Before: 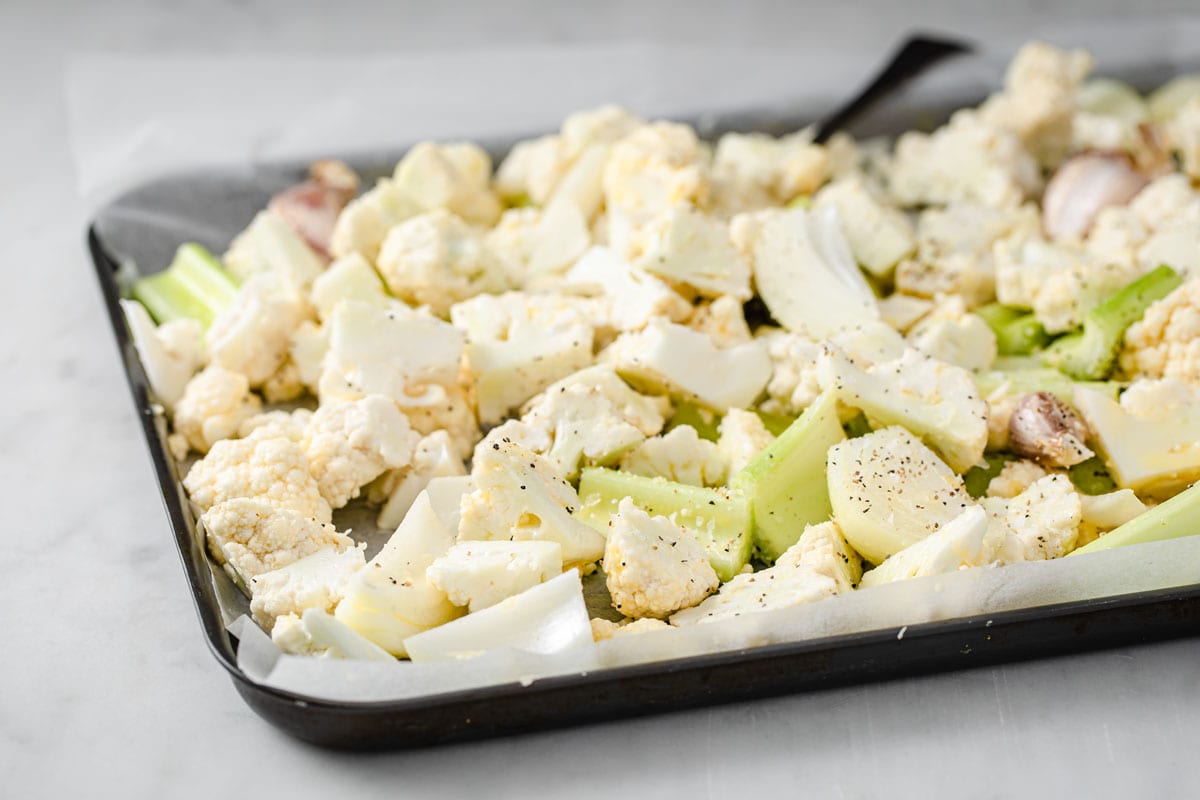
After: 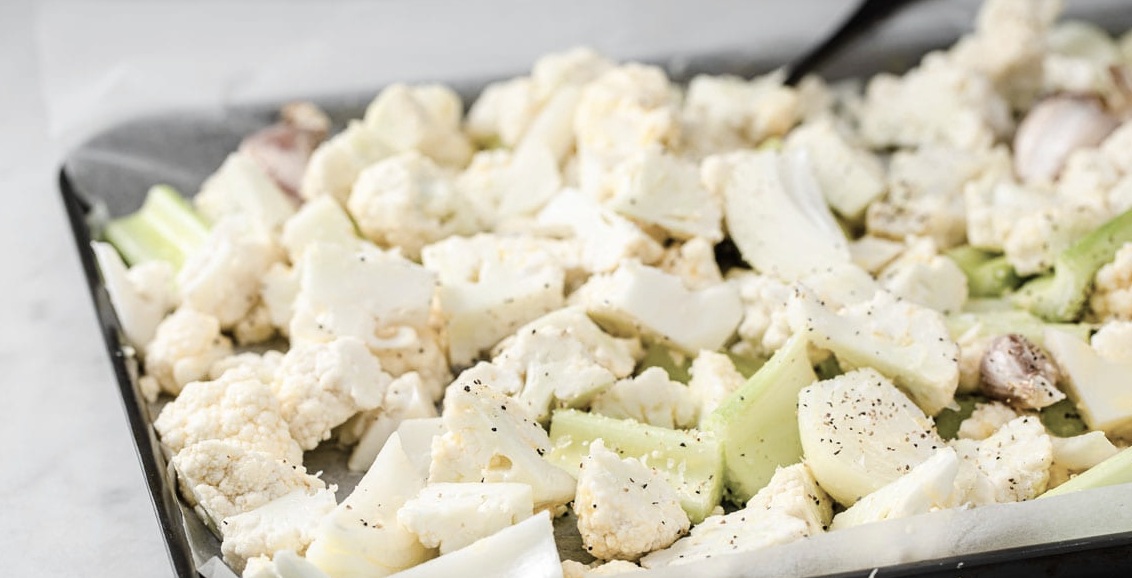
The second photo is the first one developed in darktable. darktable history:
contrast brightness saturation: contrast 0.099, saturation -0.371
crop: left 2.473%, top 7.365%, right 3.118%, bottom 20.324%
